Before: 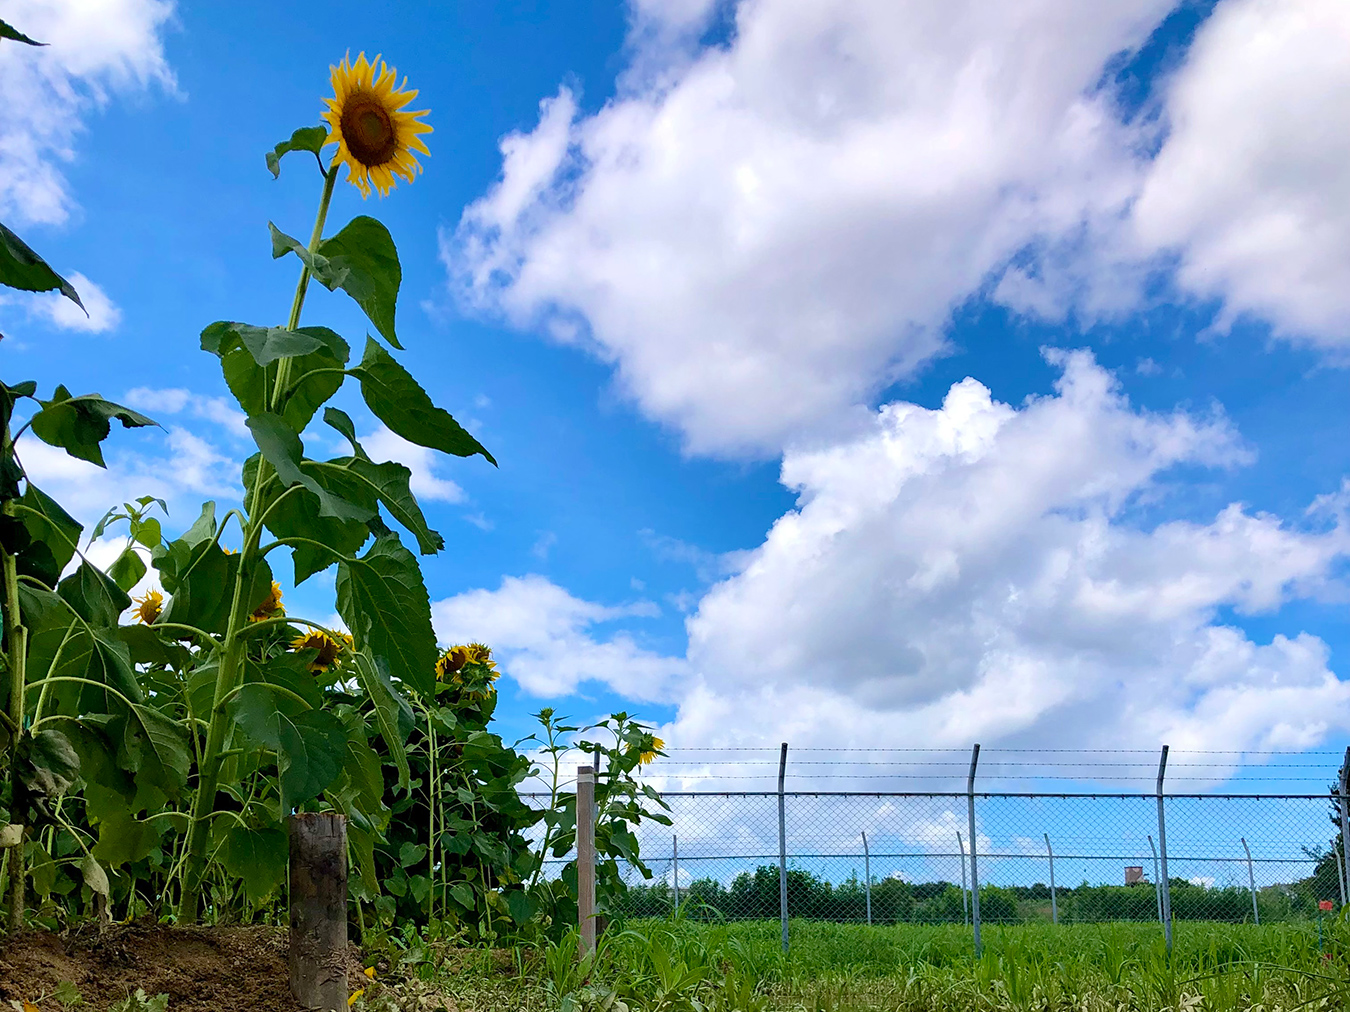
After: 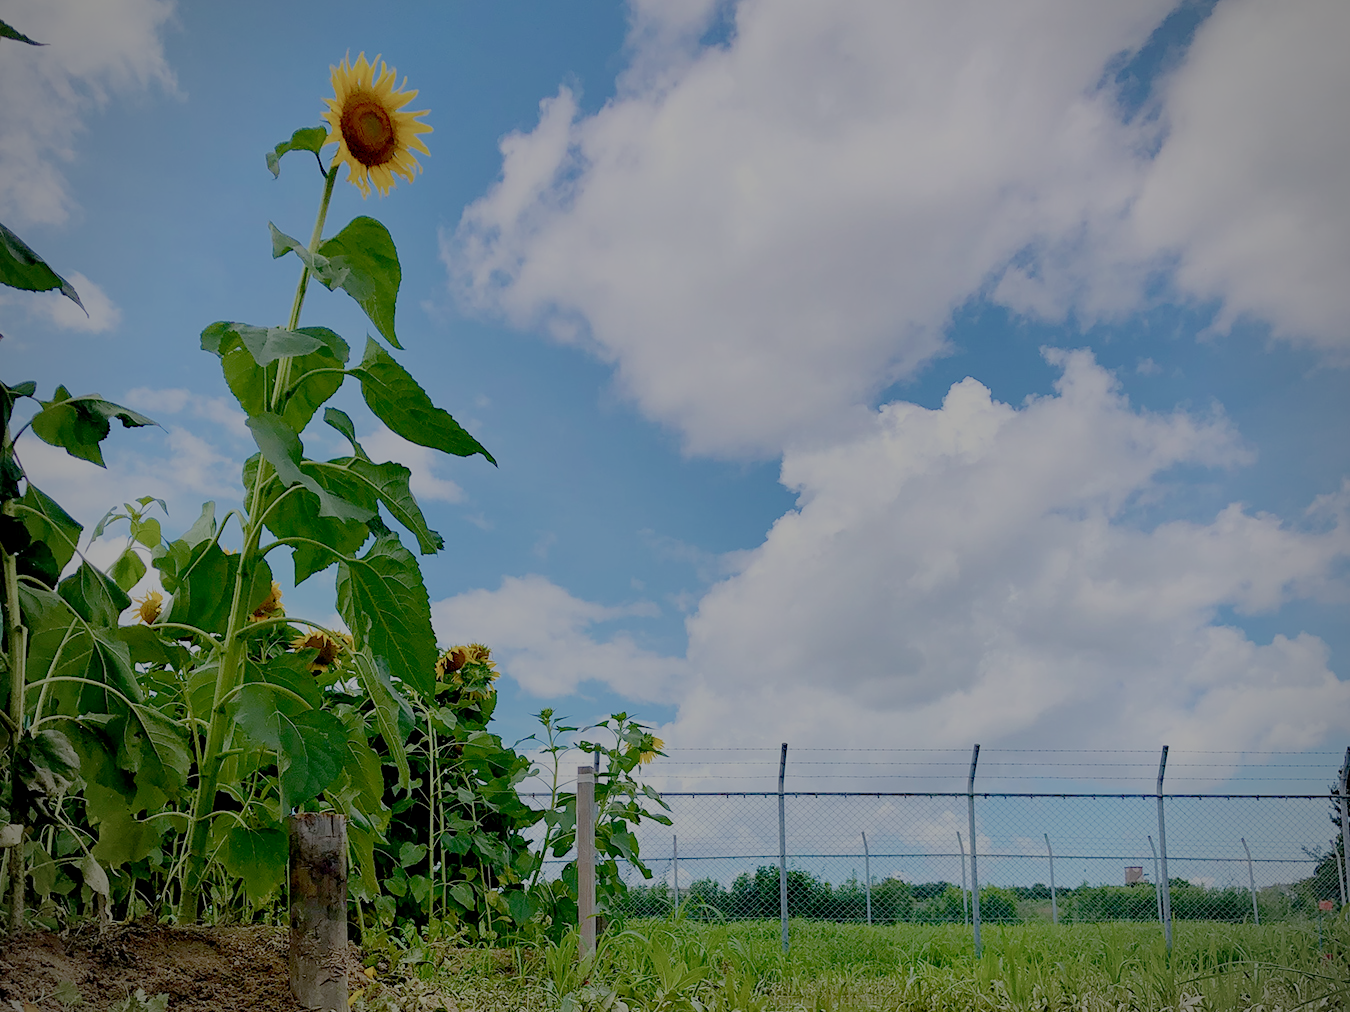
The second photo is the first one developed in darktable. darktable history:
vignetting: fall-off radius 60.92%
filmic rgb: white relative exposure 8 EV, threshold 3 EV, structure ↔ texture 100%, target black luminance 0%, hardness 2.44, latitude 76.53%, contrast 0.562, shadows ↔ highlights balance 0%, preserve chrominance no, color science v4 (2020), iterations of high-quality reconstruction 10, type of noise poissonian, enable highlight reconstruction true
